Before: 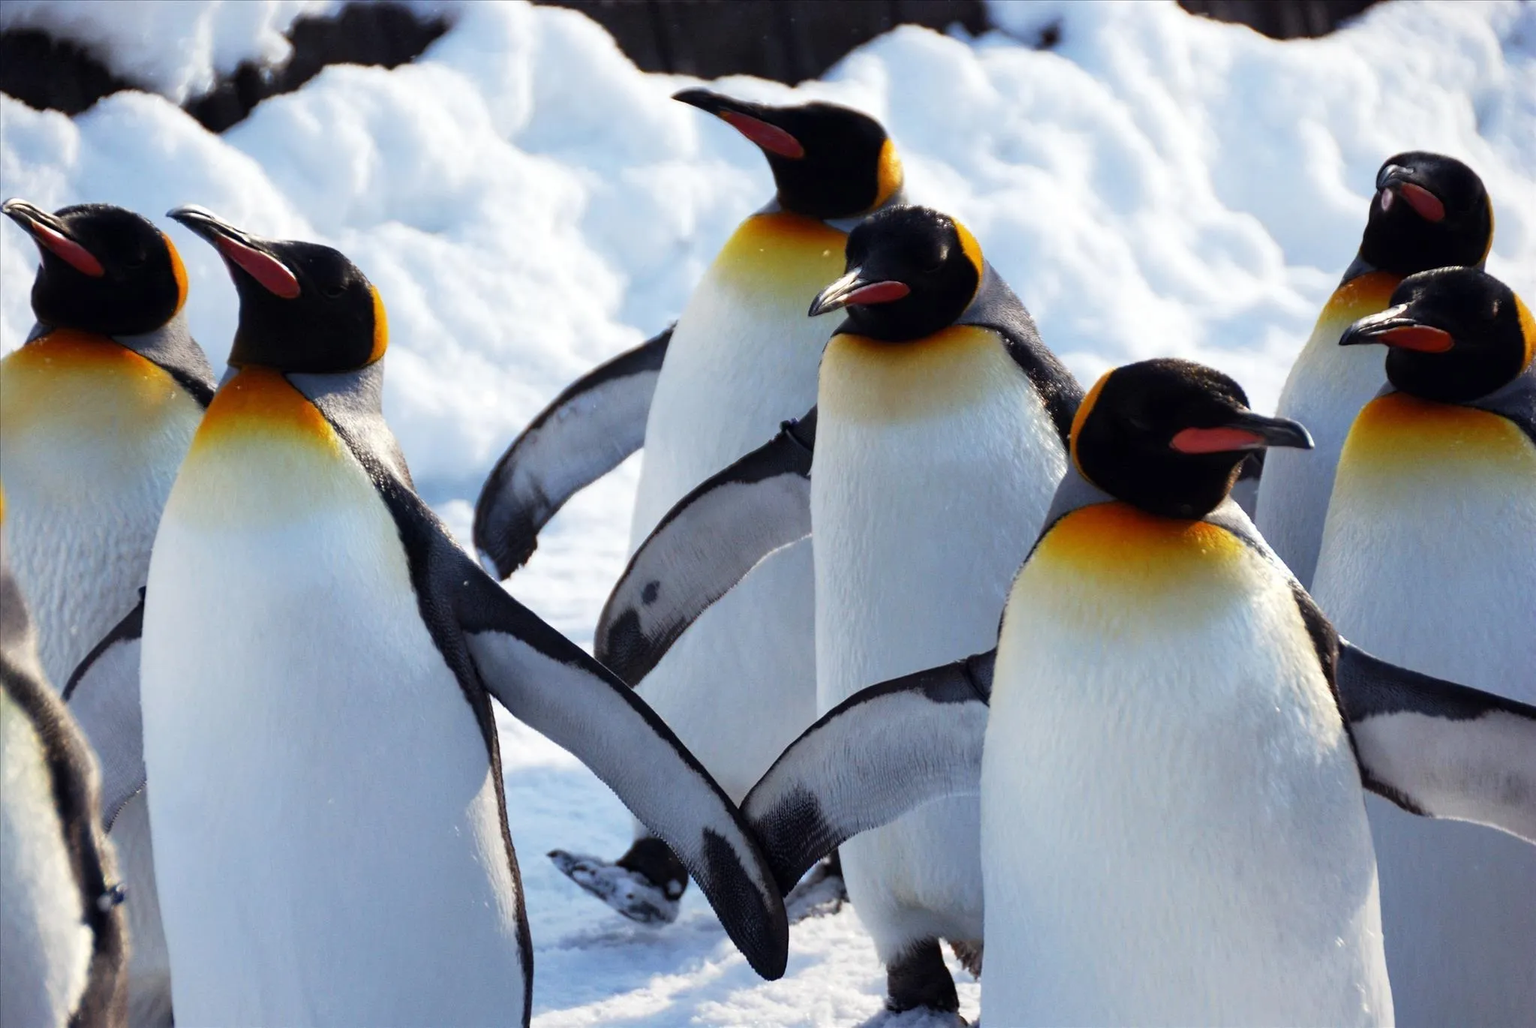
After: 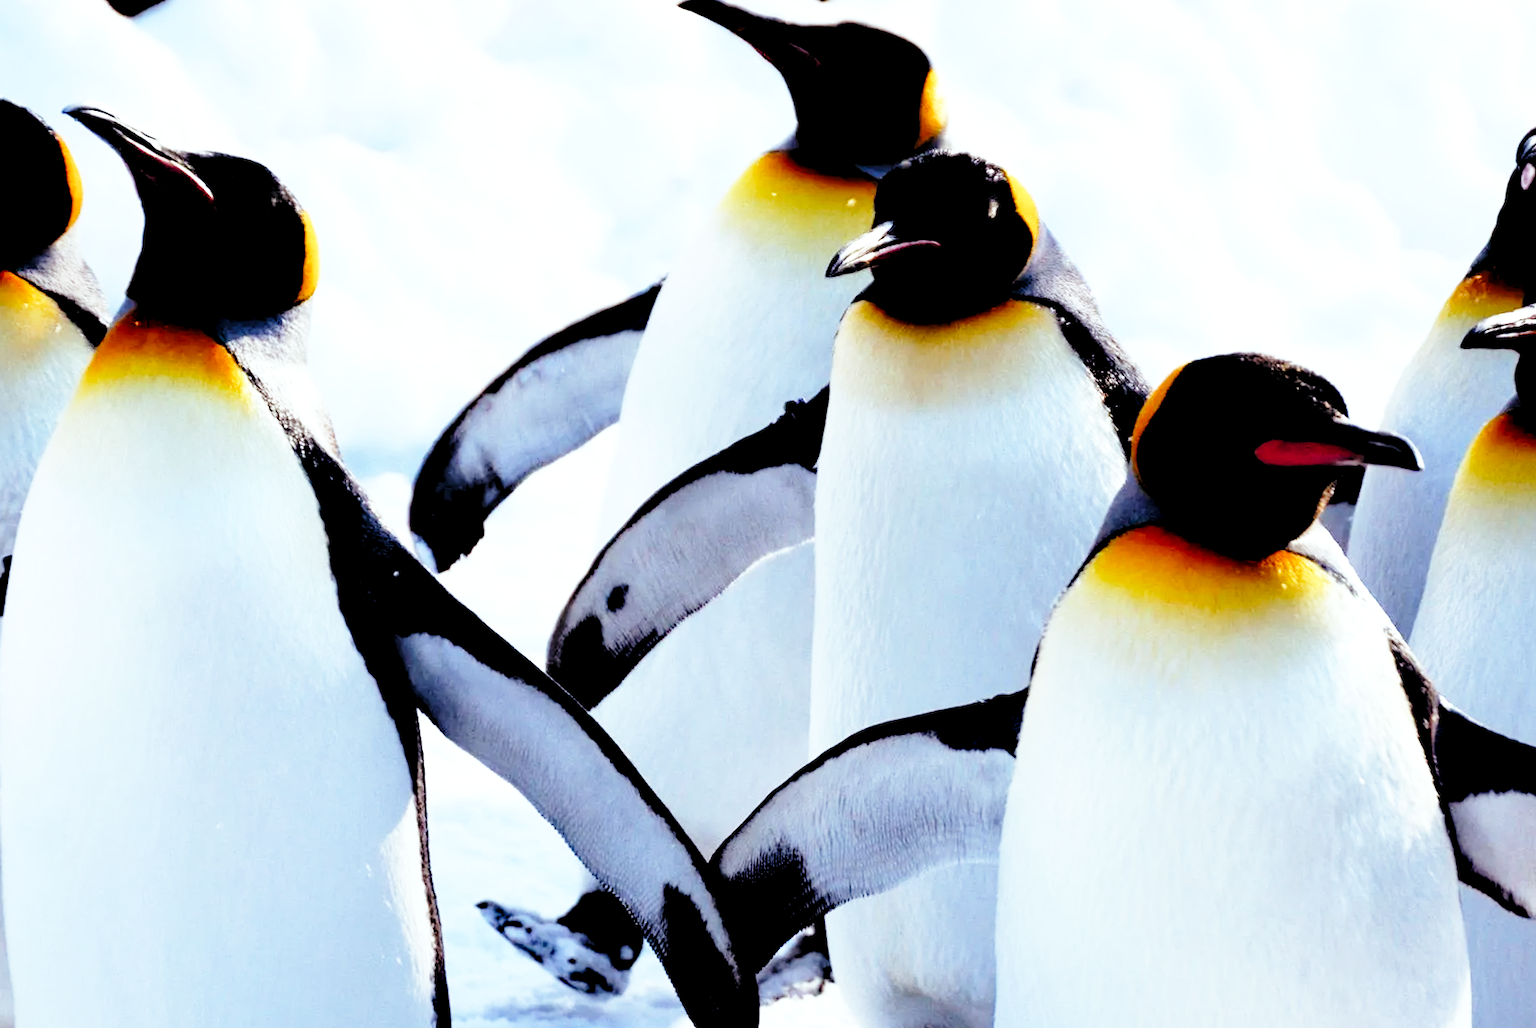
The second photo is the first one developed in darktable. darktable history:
base curve: curves: ch0 [(0, 0) (0.028, 0.03) (0.105, 0.232) (0.387, 0.748) (0.754, 0.968) (1, 1)], fusion 1, exposure shift 0.576, preserve colors none
crop and rotate: angle -3.27°, left 5.211%, top 5.211%, right 4.607%, bottom 4.607%
contrast brightness saturation: saturation -0.05
color balance: lift [1.003, 0.993, 1.001, 1.007], gamma [1.018, 1.072, 0.959, 0.928], gain [0.974, 0.873, 1.031, 1.127]
color balance rgb: perceptual saturation grading › global saturation 20%, perceptual saturation grading › highlights -25%, perceptual saturation grading › shadows 25%
rgb levels: levels [[0.034, 0.472, 0.904], [0, 0.5, 1], [0, 0.5, 1]]
